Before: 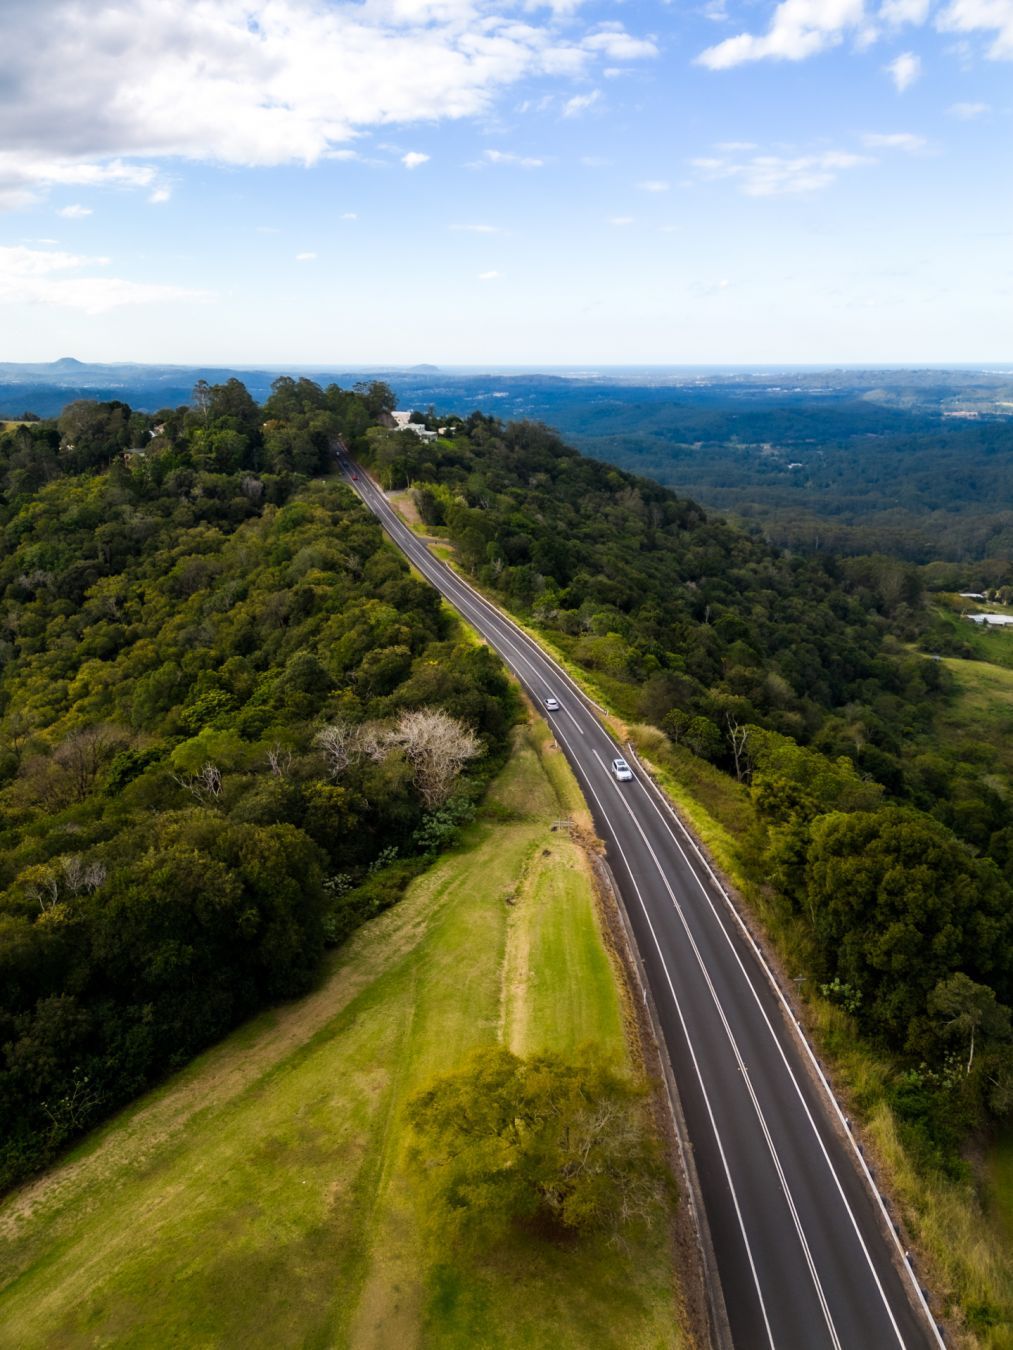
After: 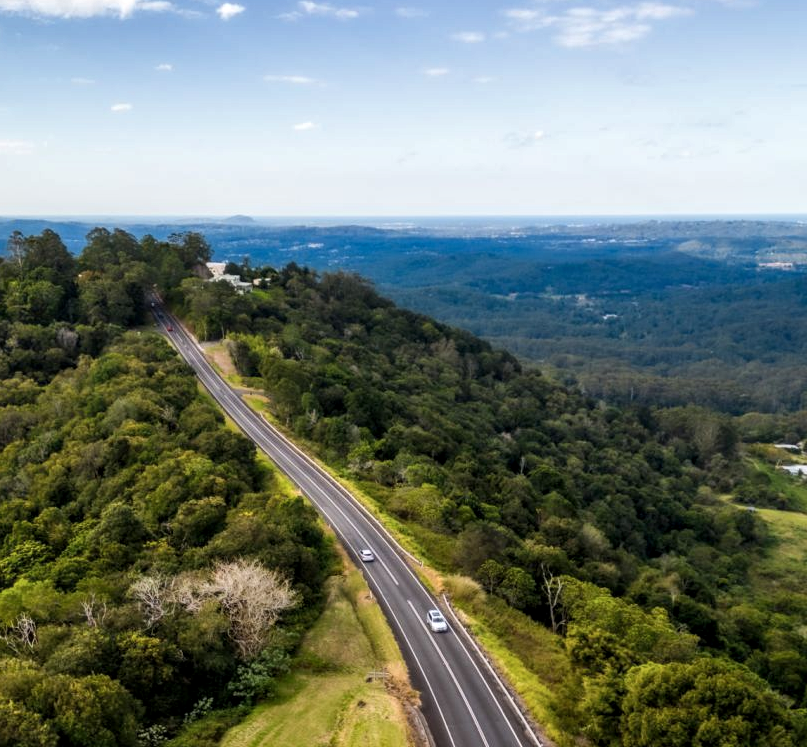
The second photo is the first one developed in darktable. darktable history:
crop: left 18.272%, top 11.107%, right 2.046%, bottom 33.491%
local contrast: on, module defaults
shadows and highlights: highlights color adjustment 39.92%, soften with gaussian
